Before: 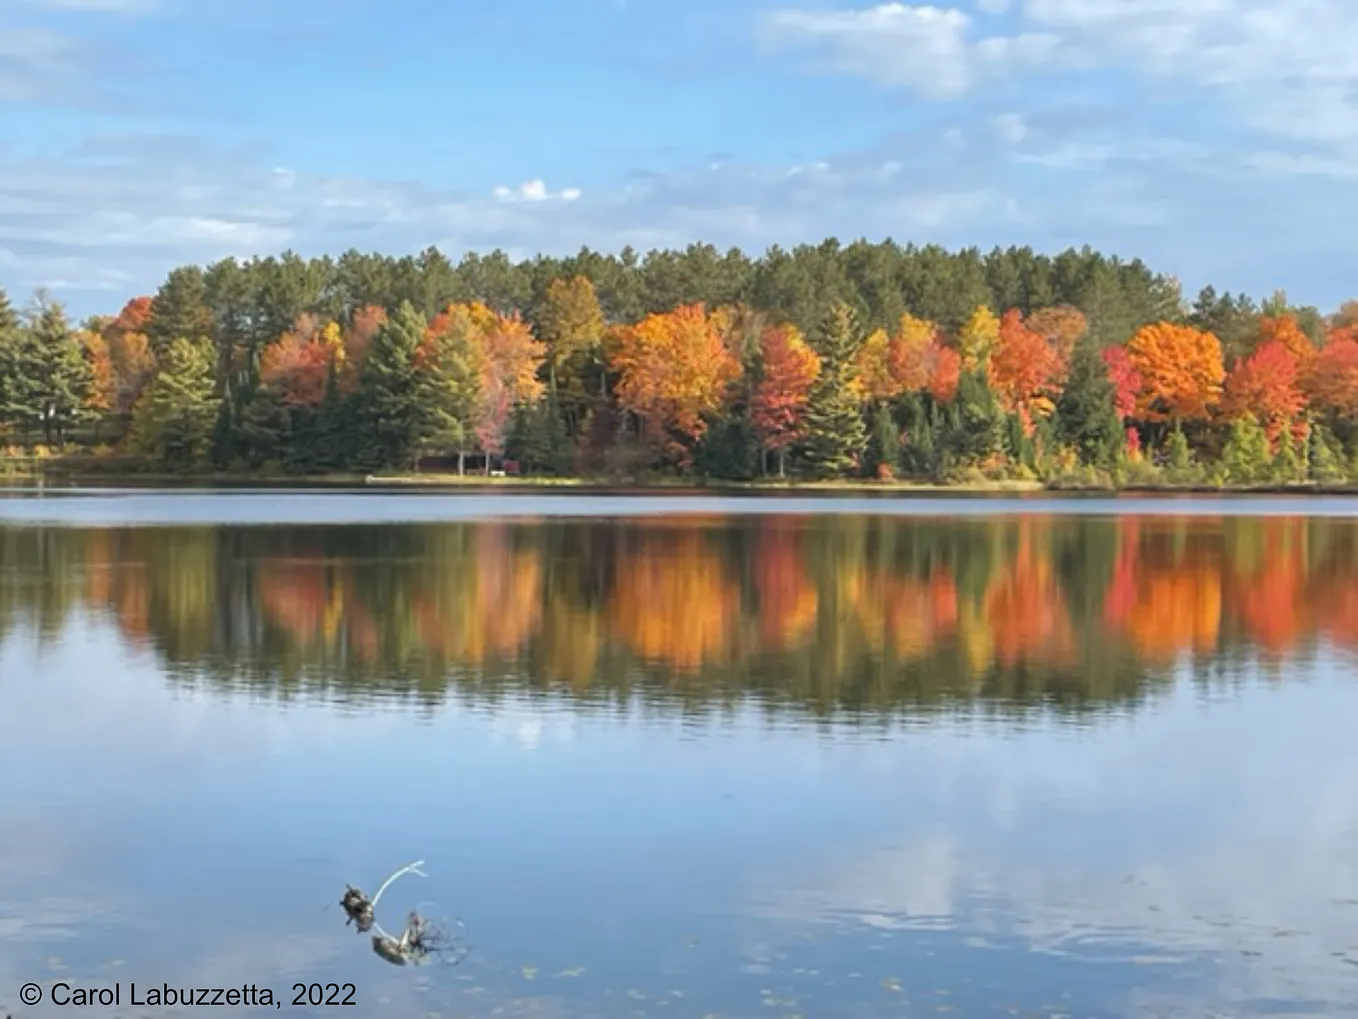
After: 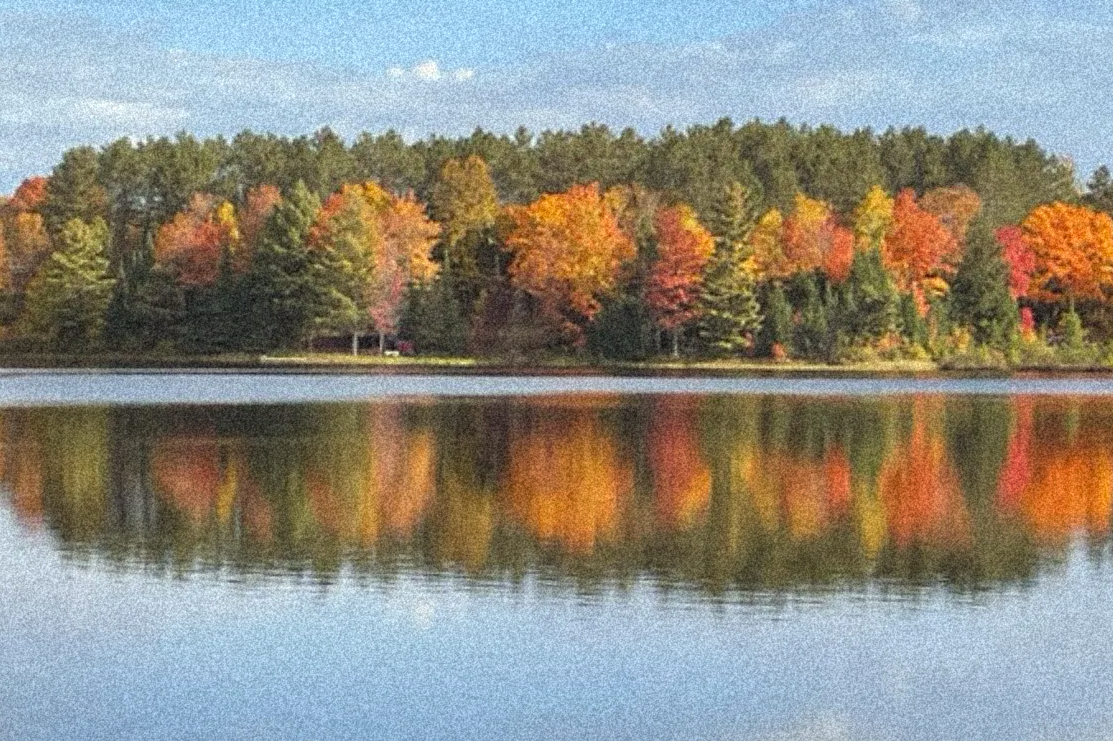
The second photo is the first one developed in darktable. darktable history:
grain: coarseness 46.9 ISO, strength 50.21%, mid-tones bias 0%
color correction: highlights a* -0.95, highlights b* 4.5, shadows a* 3.55
crop: left 7.856%, top 11.836%, right 10.12%, bottom 15.387%
